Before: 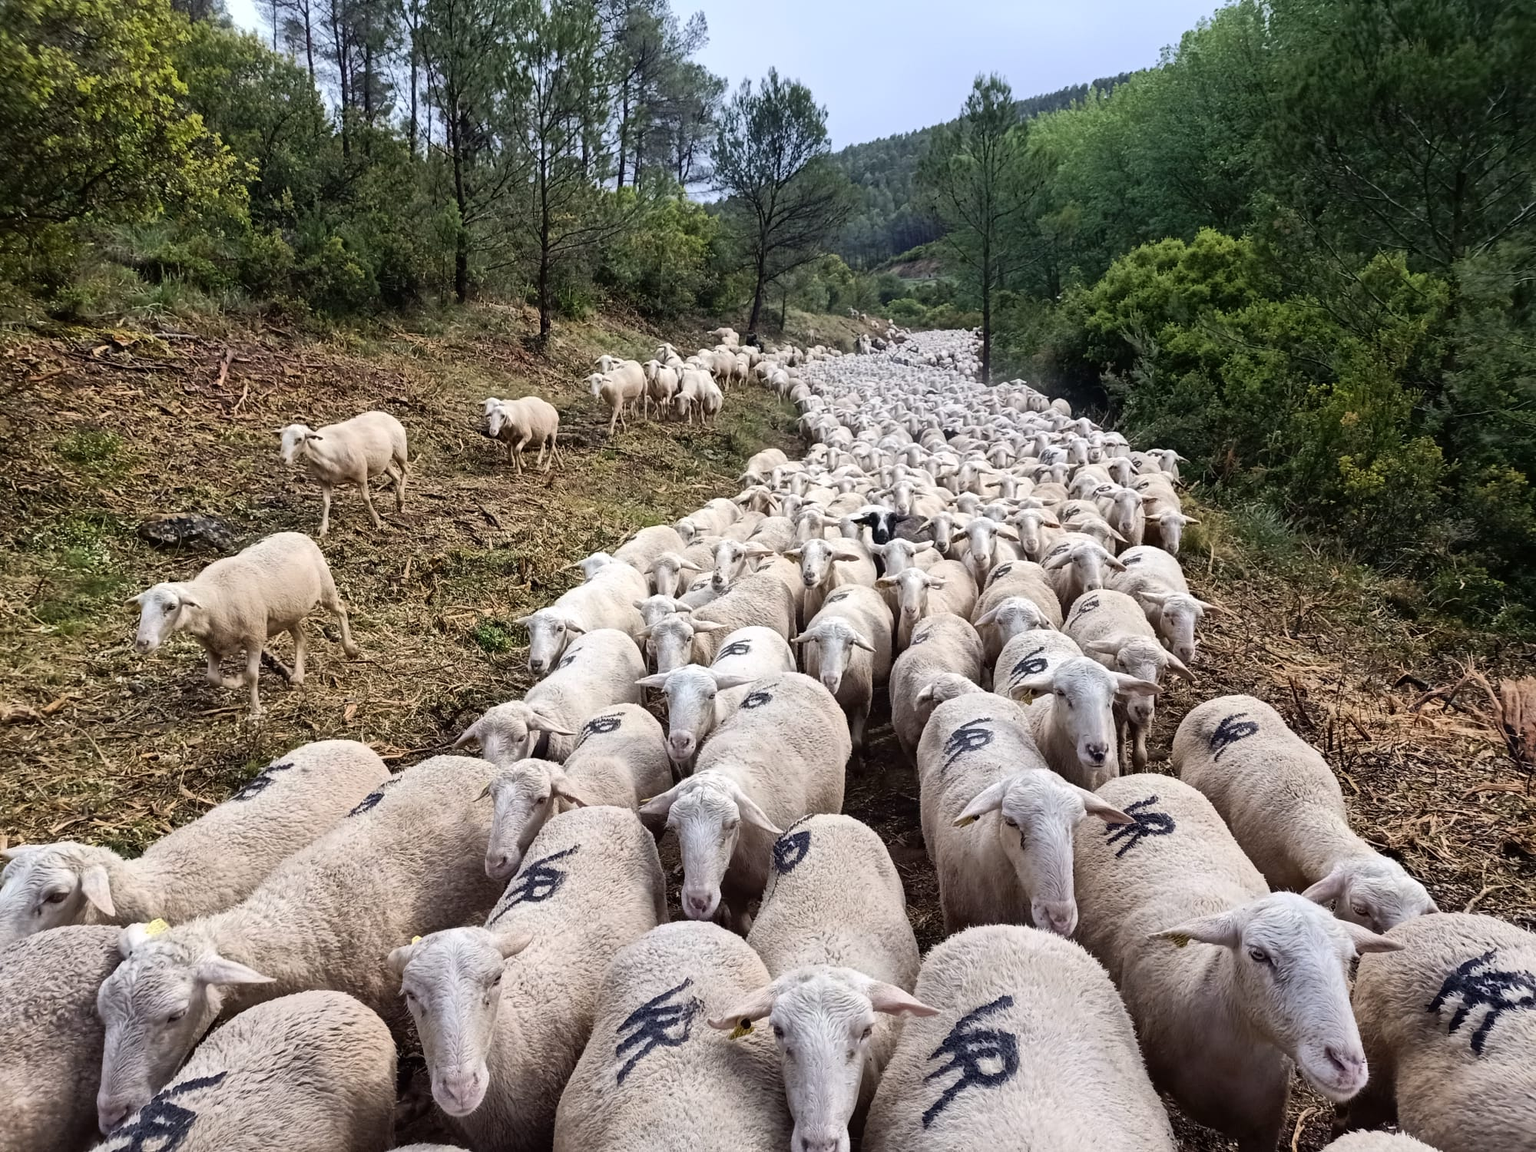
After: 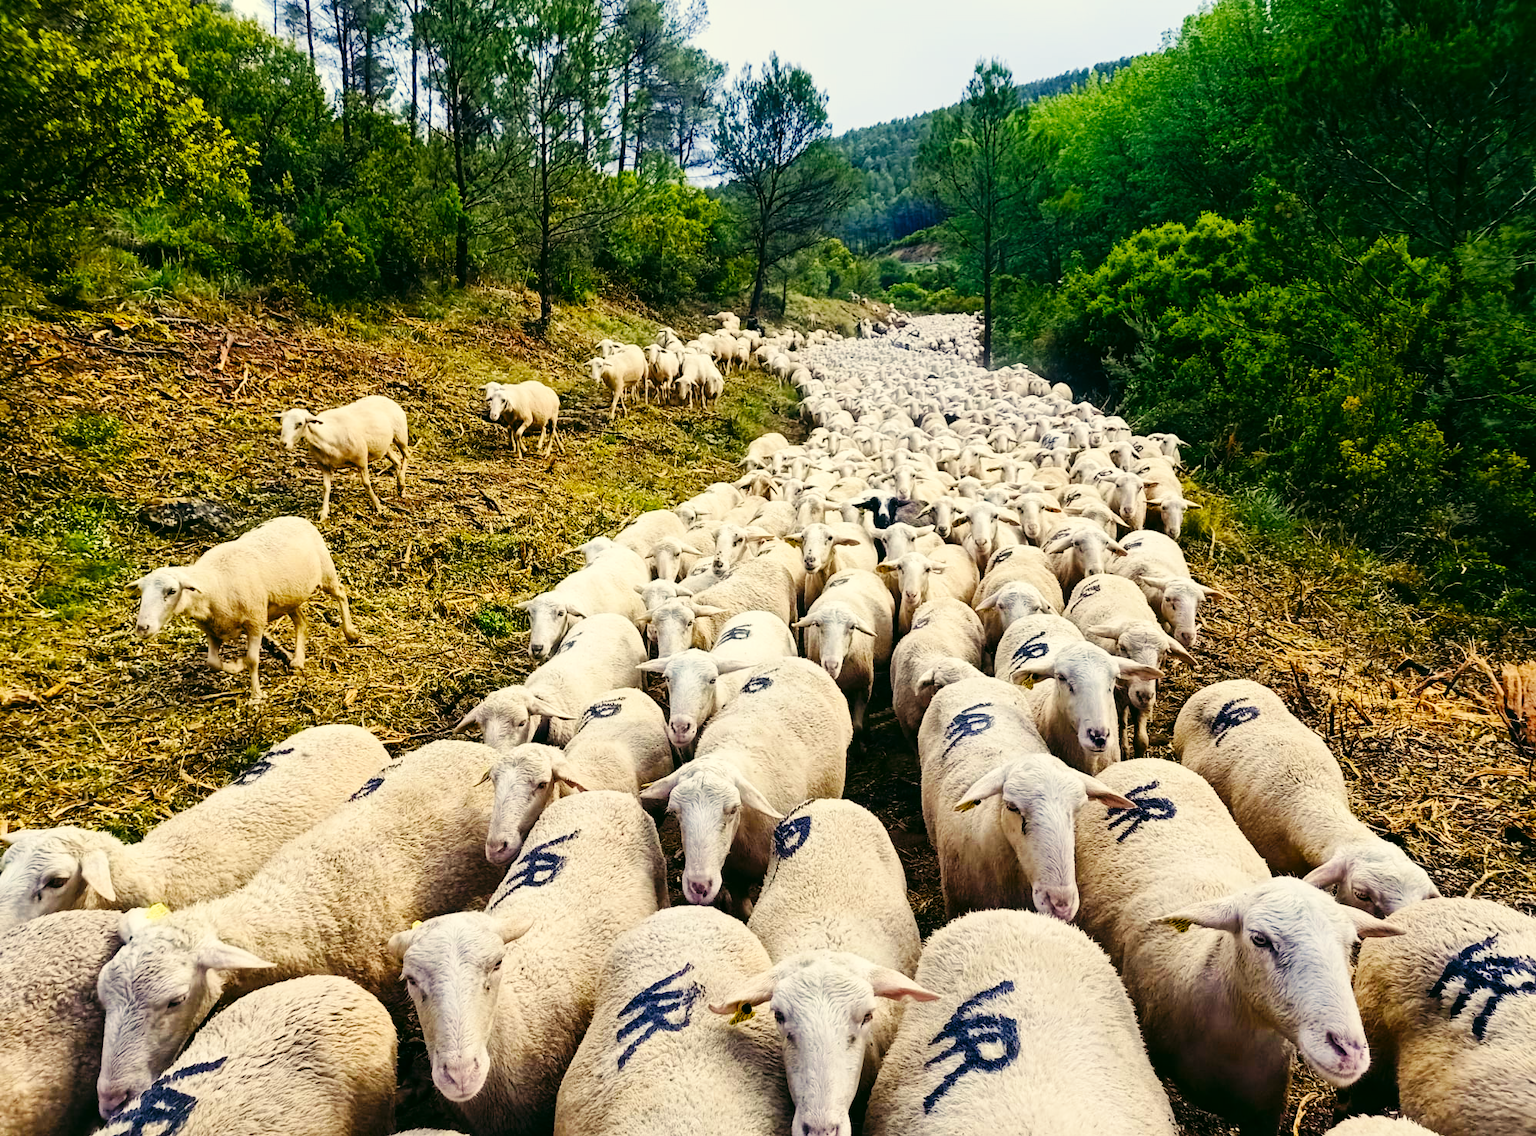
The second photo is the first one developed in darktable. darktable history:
color balance rgb: highlights gain › chroma 3.019%, highlights gain › hue 78.59°, perceptual saturation grading › global saturation 36.956%, perceptual saturation grading › shadows 35.427%, global vibrance 20%
crop: top 1.405%, right 0.06%
color correction: highlights a* -0.583, highlights b* 9.43, shadows a* -9.44, shadows b* 0.931
base curve: curves: ch0 [(0, 0) (0.036, 0.025) (0.121, 0.166) (0.206, 0.329) (0.605, 0.79) (1, 1)], preserve colors none
